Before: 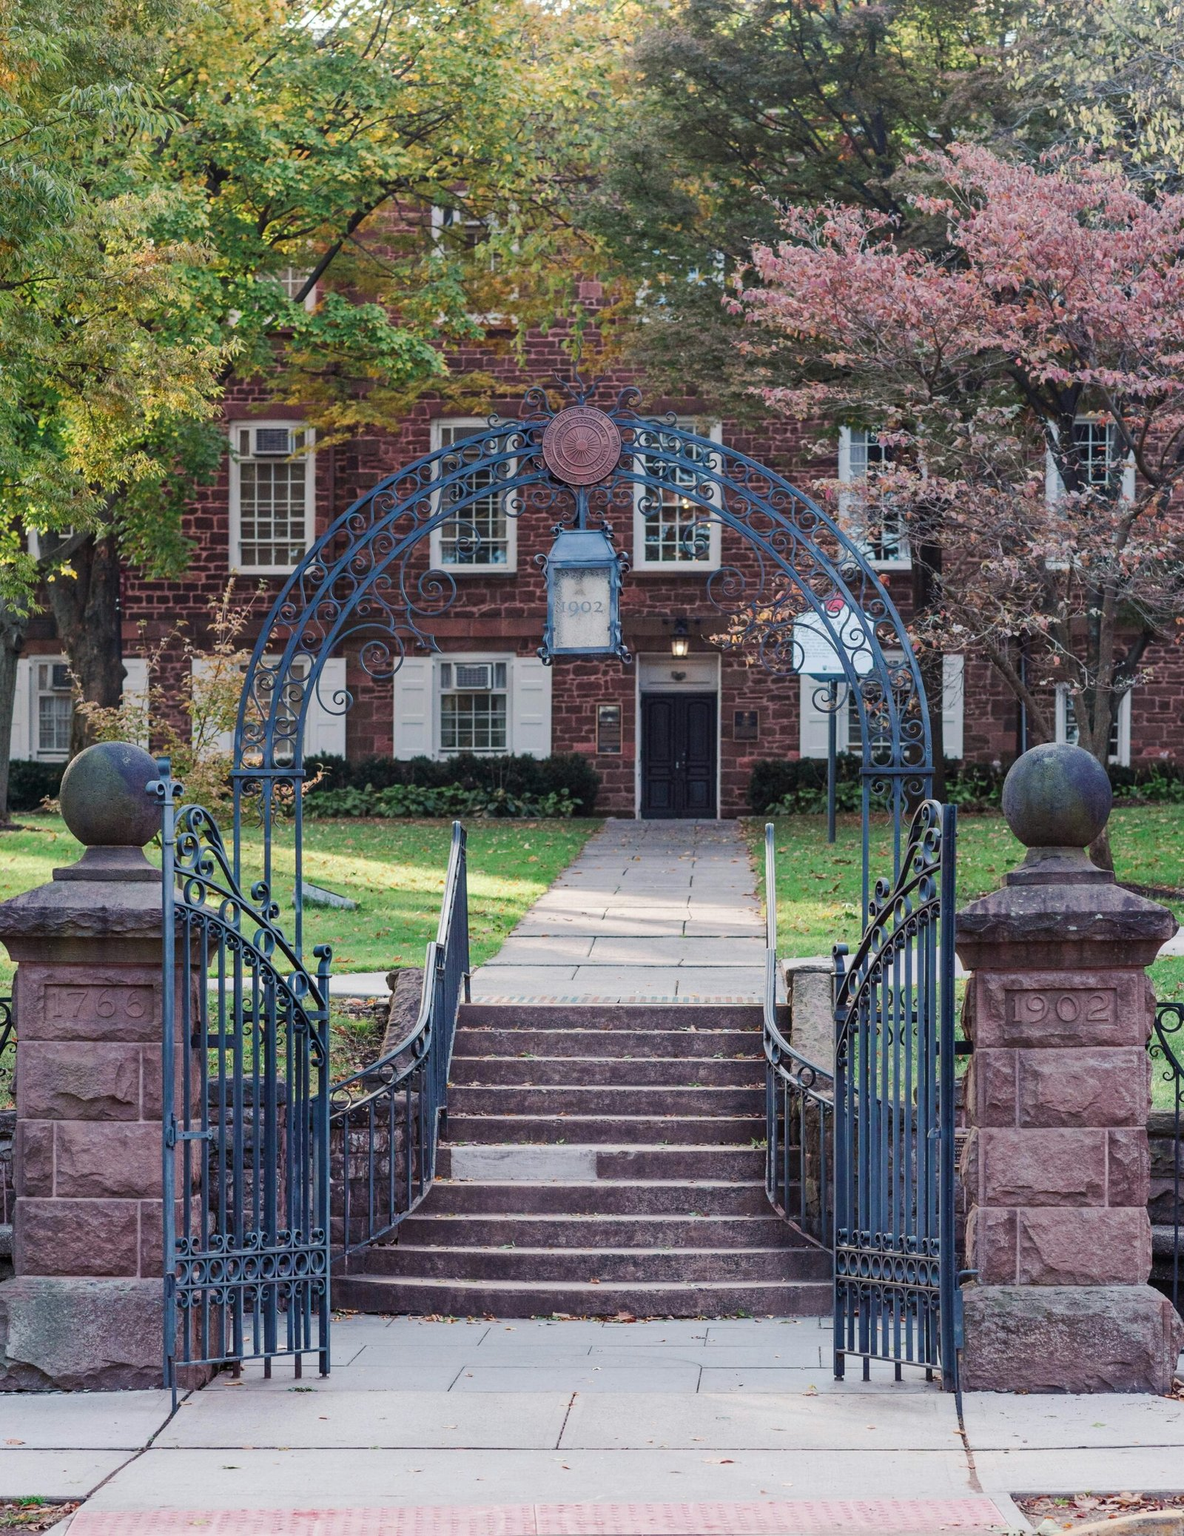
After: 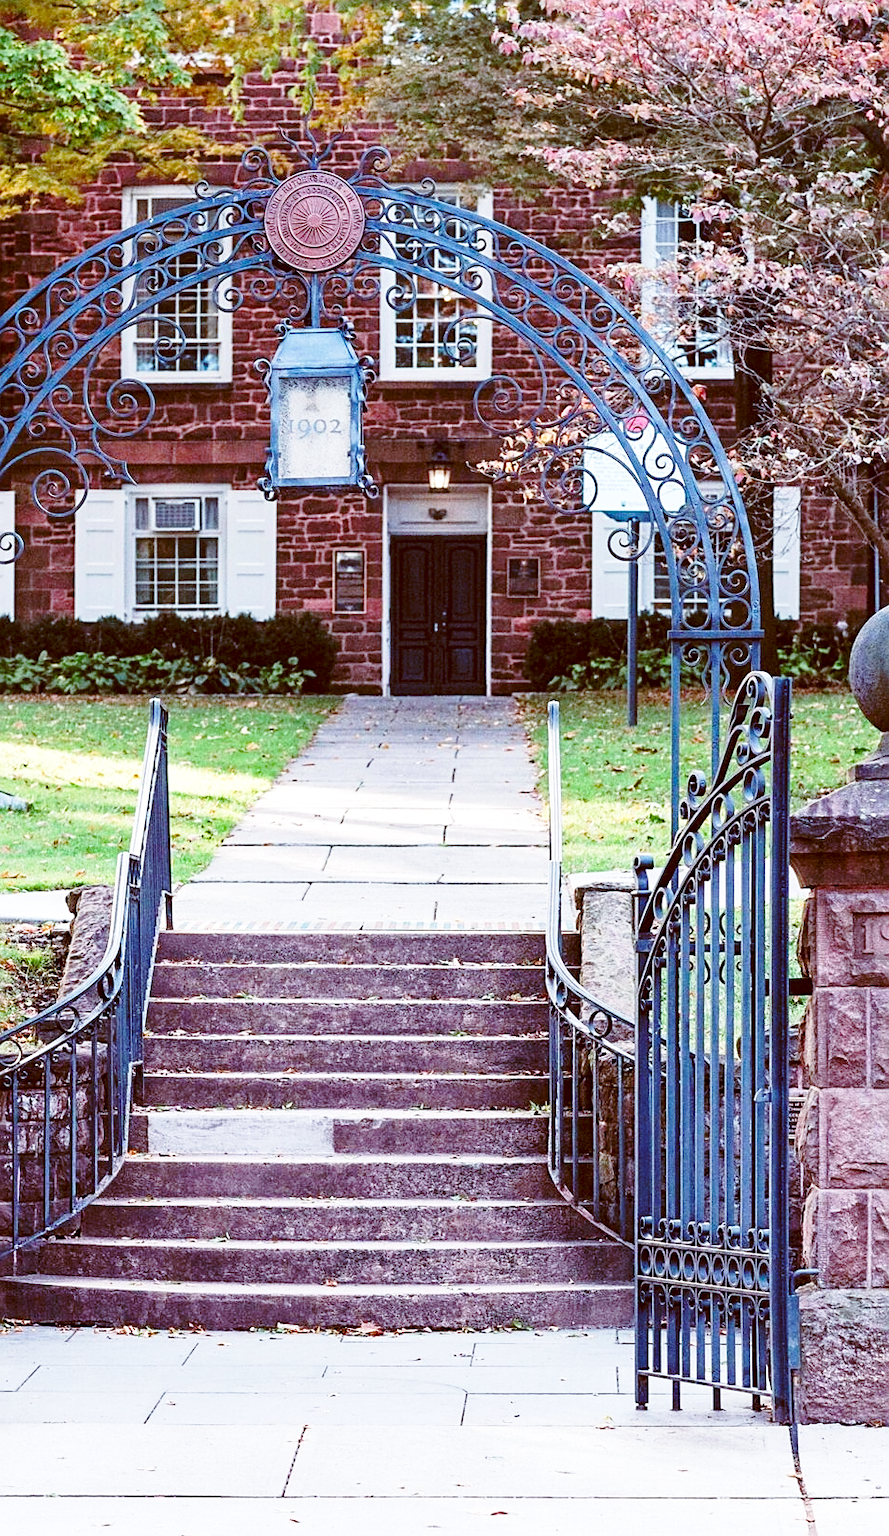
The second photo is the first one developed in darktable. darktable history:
exposure: black level correction 0.001, exposure 0.3 EV, compensate highlight preservation false
crop and rotate: left 28.256%, top 17.734%, right 12.656%, bottom 3.573%
base curve: curves: ch0 [(0, 0) (0.036, 0.037) (0.121, 0.228) (0.46, 0.76) (0.859, 0.983) (1, 1)], preserve colors none
sharpen: on, module defaults
color balance: lift [1, 1.015, 1.004, 0.985], gamma [1, 0.958, 0.971, 1.042], gain [1, 0.956, 0.977, 1.044]
